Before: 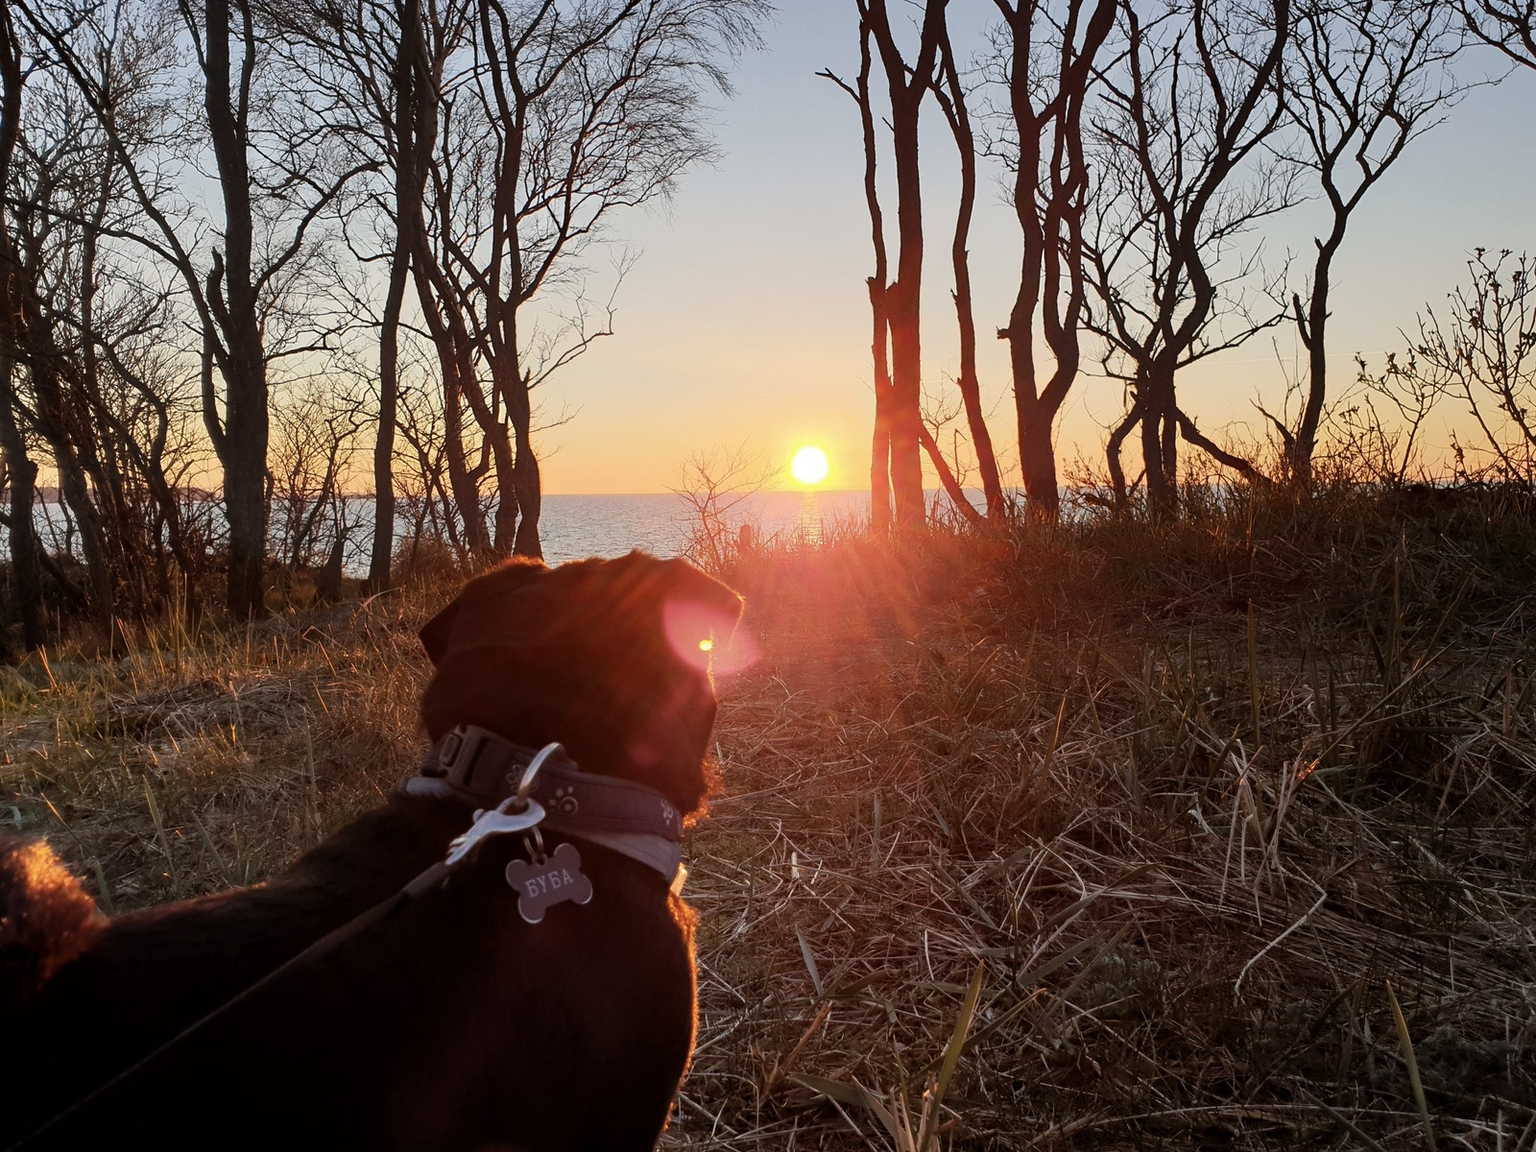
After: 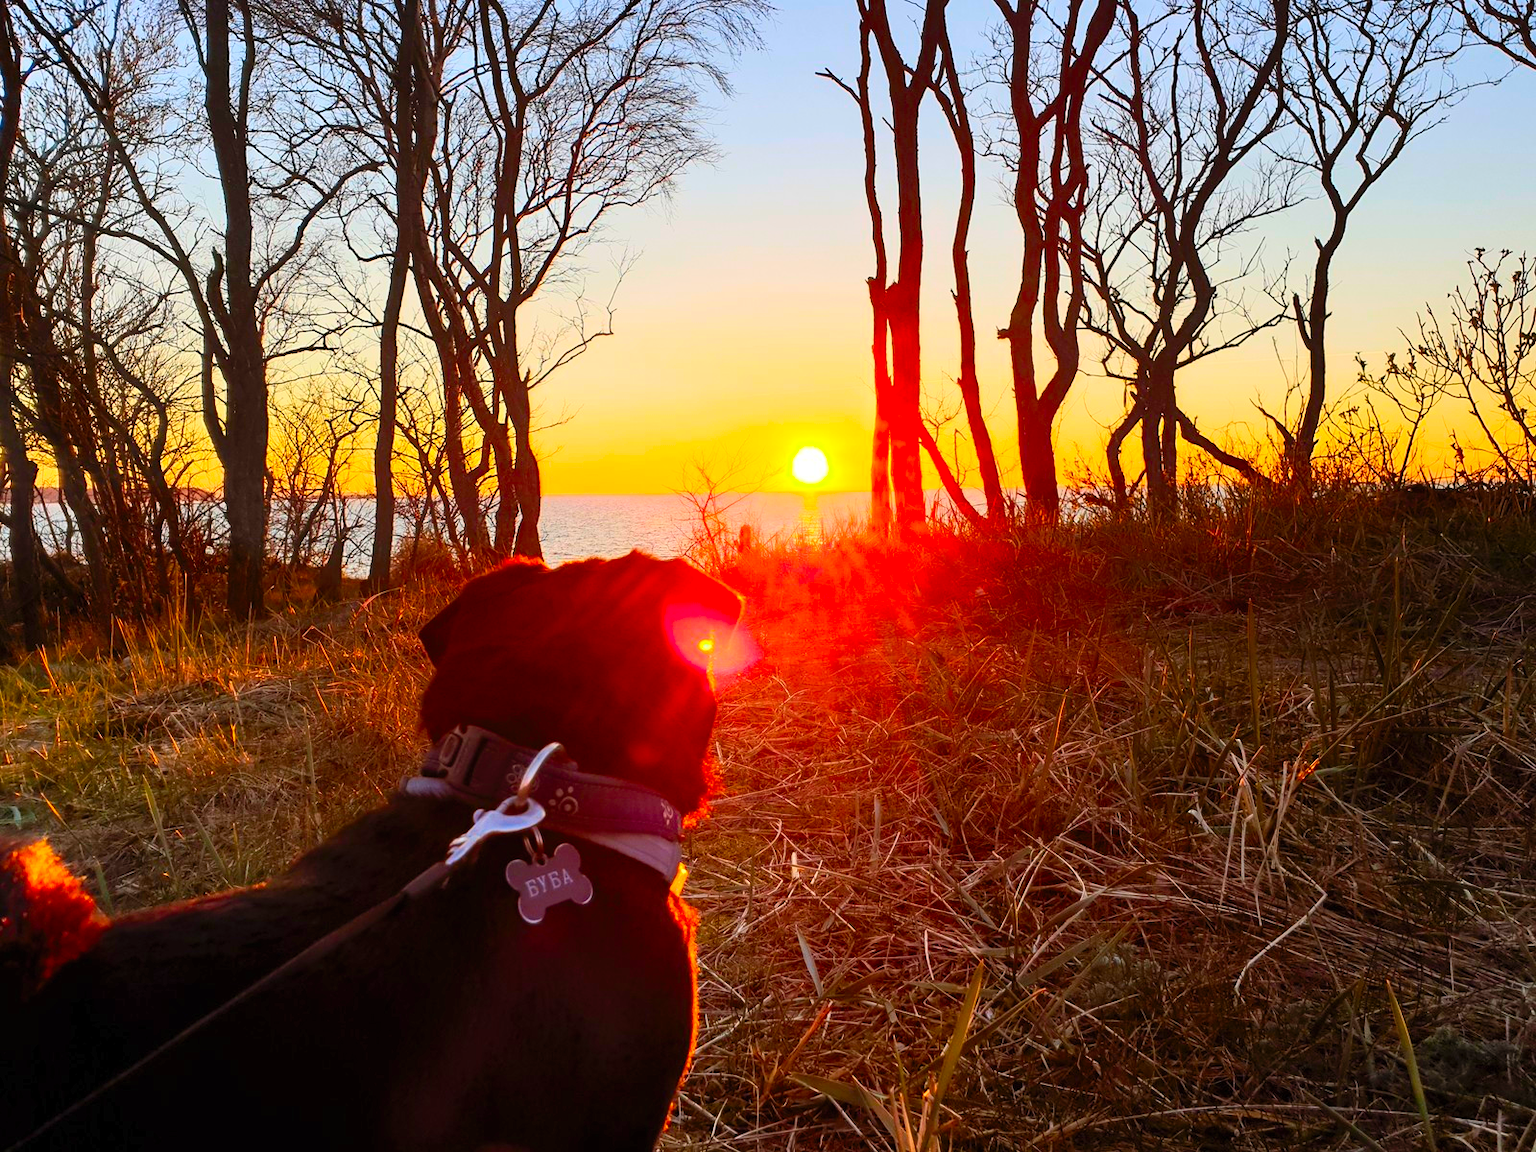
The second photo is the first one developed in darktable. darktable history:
contrast brightness saturation: contrast 0.204, brightness 0.198, saturation 0.788
color balance rgb: power › hue 62.57°, linear chroma grading › global chroma 14.456%, perceptual saturation grading › global saturation 14.638%, global vibrance 20%
